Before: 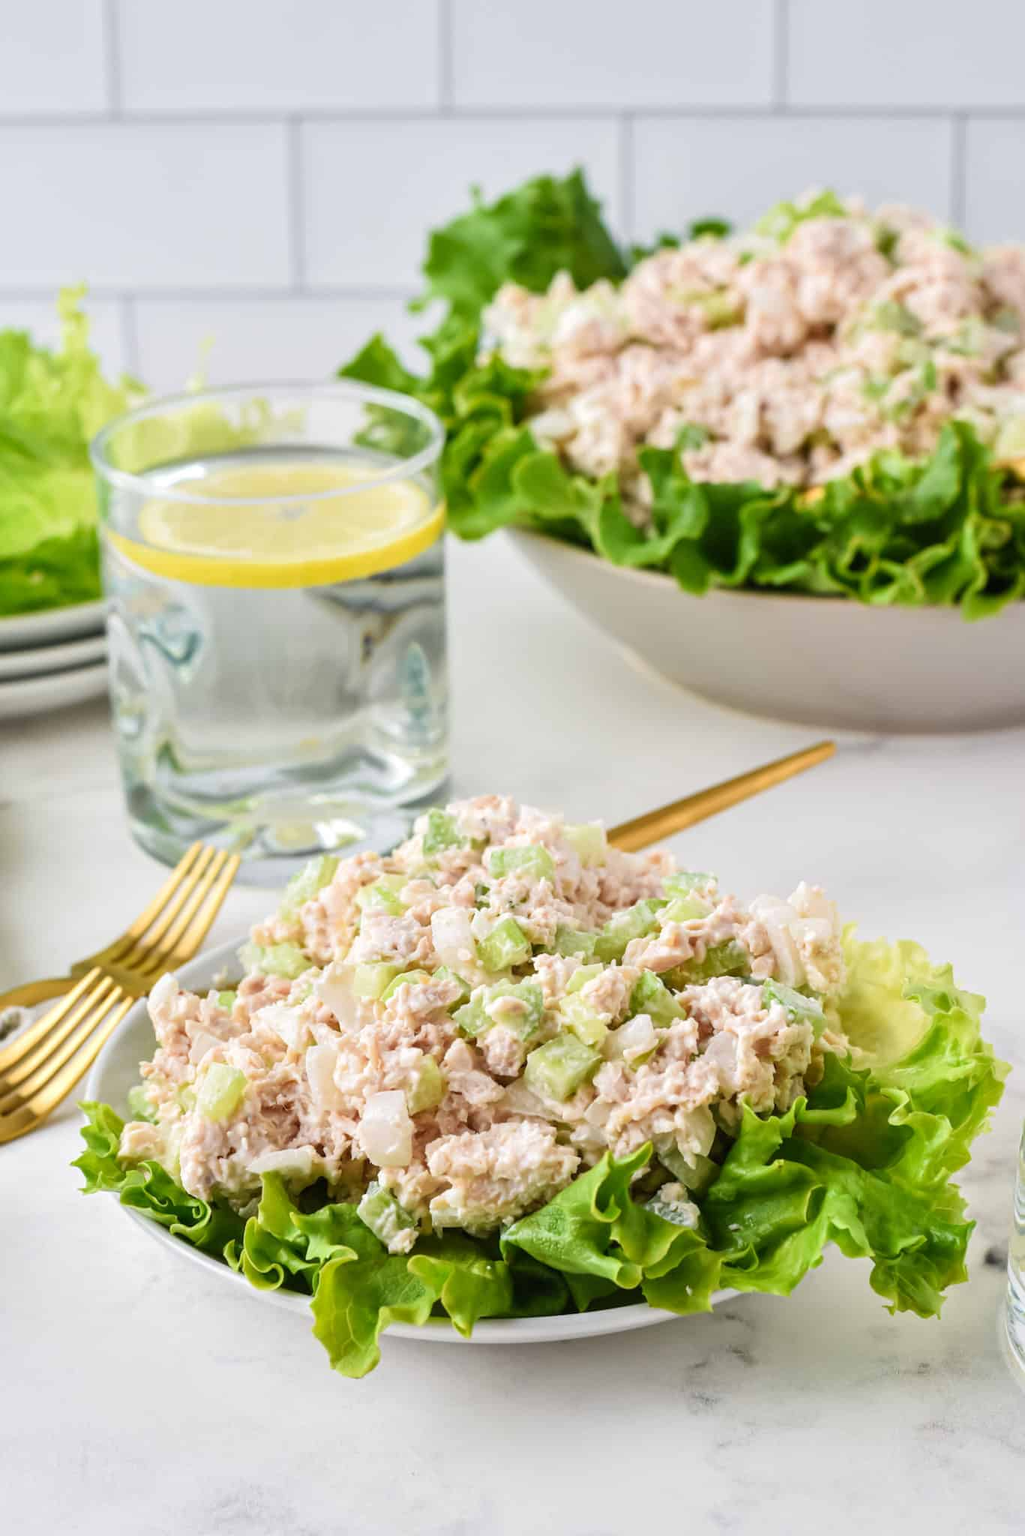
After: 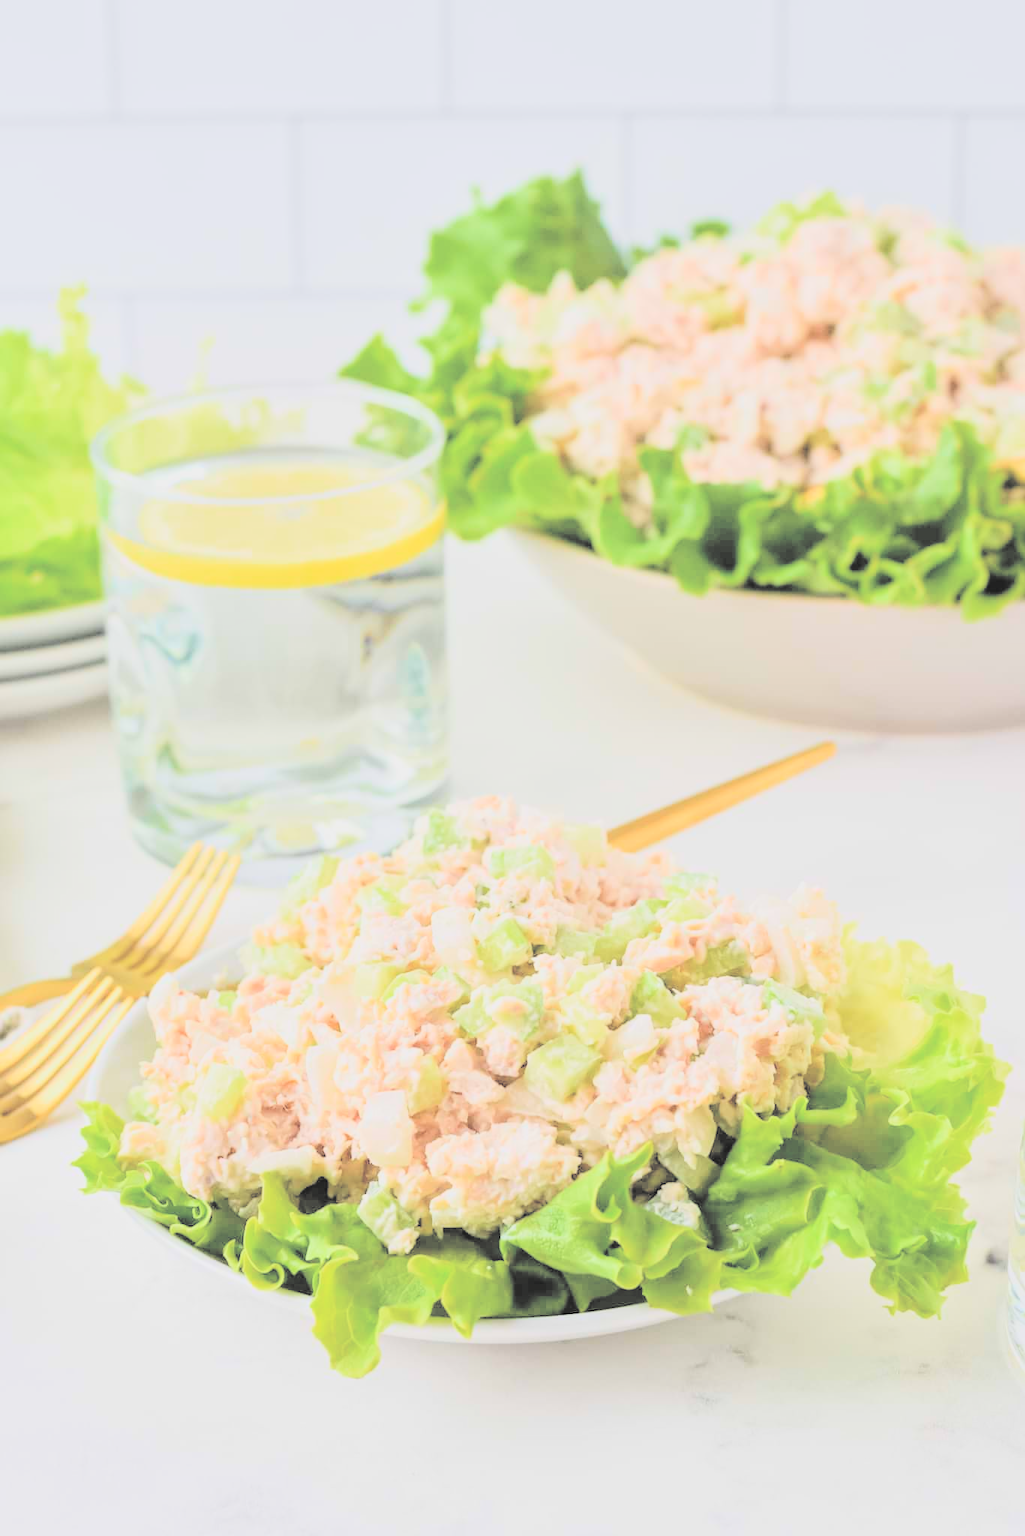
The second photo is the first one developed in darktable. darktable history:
filmic rgb: black relative exposure -7.15 EV, white relative exposure 5.36 EV, hardness 3.02, color science v6 (2022)
contrast brightness saturation: brightness 1
tone equalizer: on, module defaults
